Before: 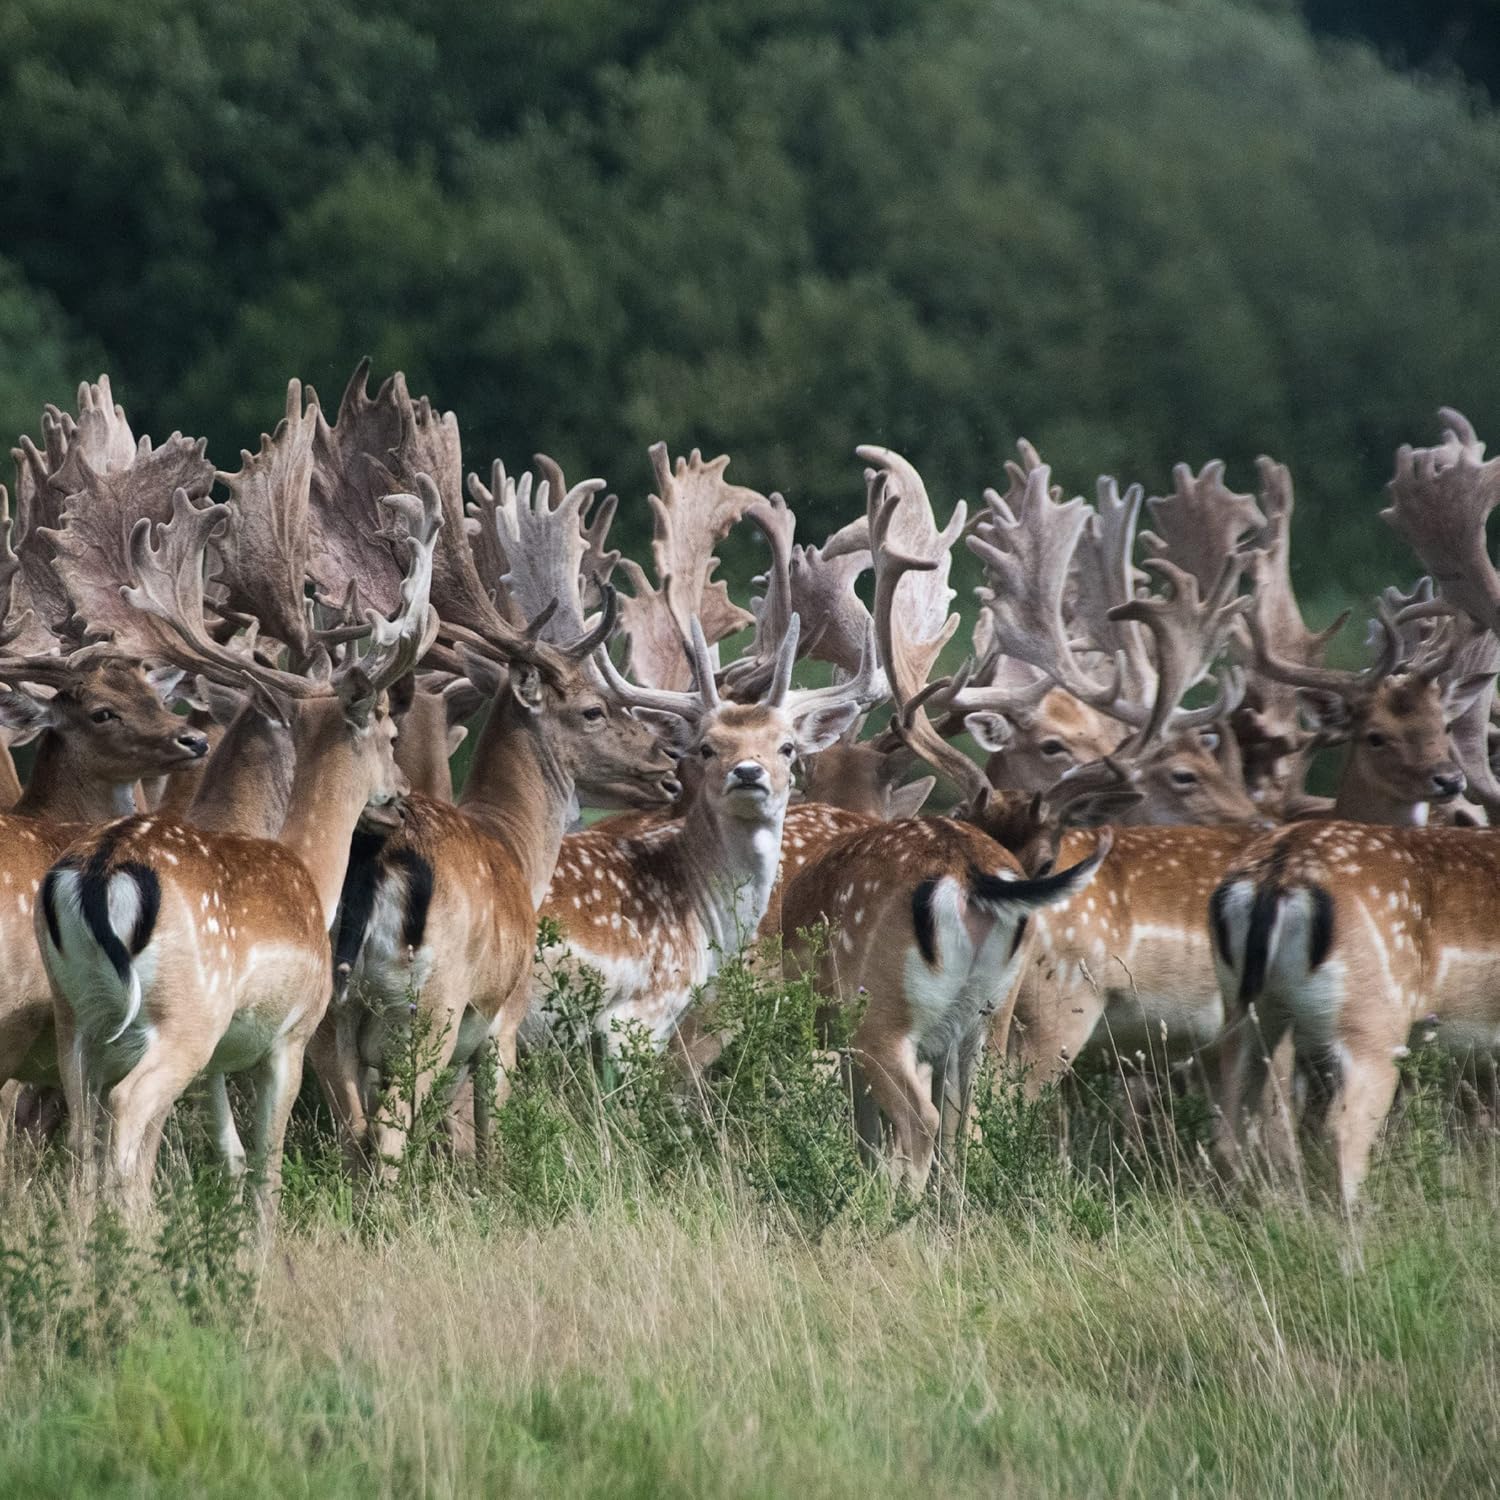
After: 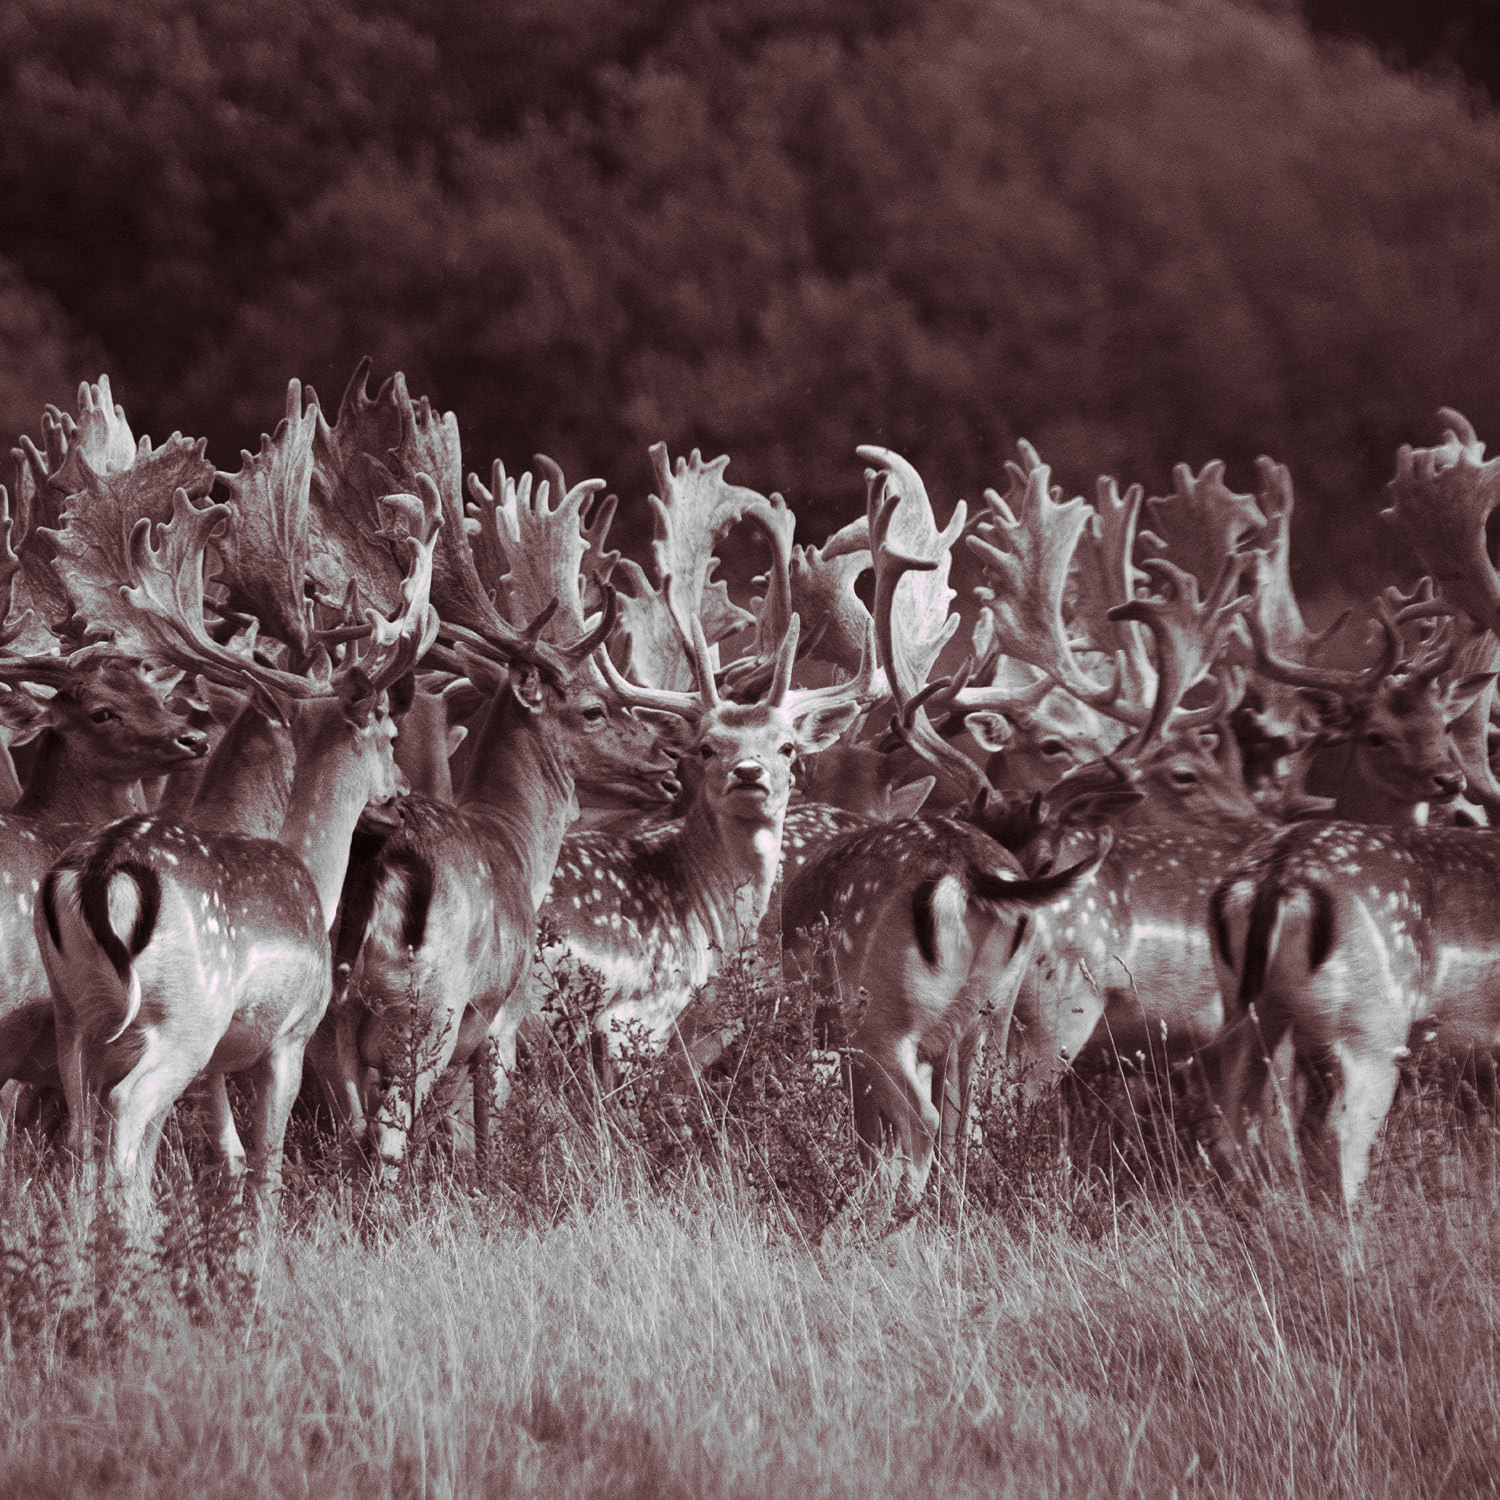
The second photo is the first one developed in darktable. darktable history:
split-toning: highlights › hue 298.8°, highlights › saturation 0.73, compress 41.76%
monochrome: on, module defaults
tone curve: curves: ch0 [(0, 0) (0.003, 0.002) (0.011, 0.009) (0.025, 0.022) (0.044, 0.041) (0.069, 0.059) (0.1, 0.082) (0.136, 0.106) (0.177, 0.138) (0.224, 0.179) (0.277, 0.226) (0.335, 0.28) (0.399, 0.342) (0.468, 0.413) (0.543, 0.493) (0.623, 0.591) (0.709, 0.699) (0.801, 0.804) (0.898, 0.899) (1, 1)], preserve colors none
